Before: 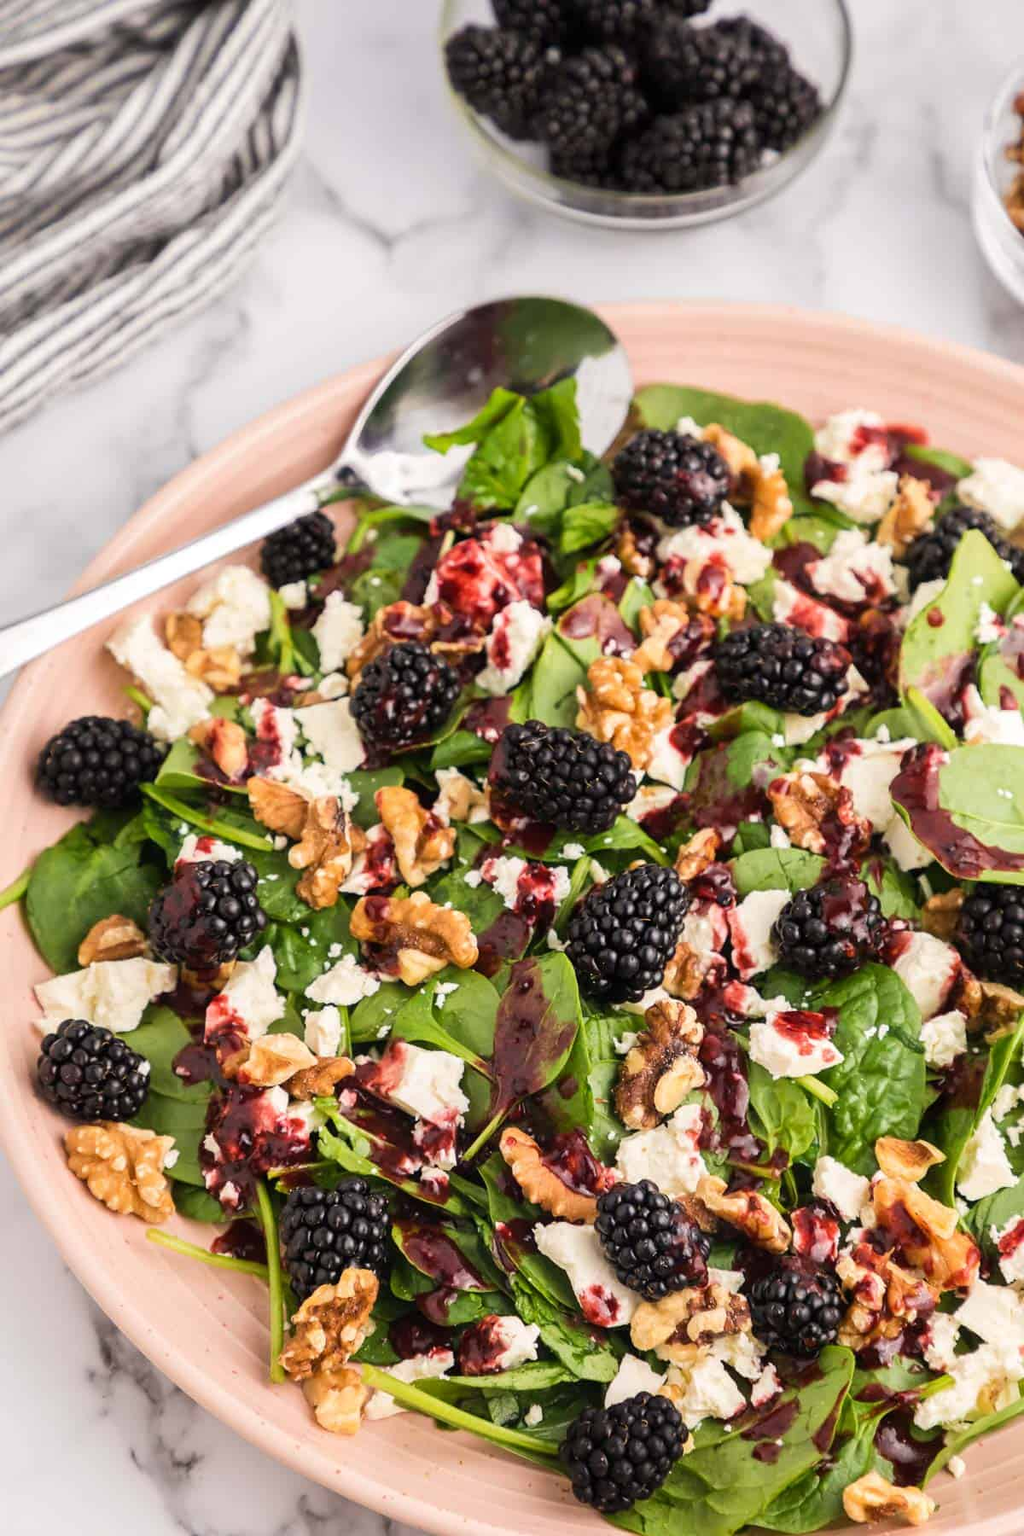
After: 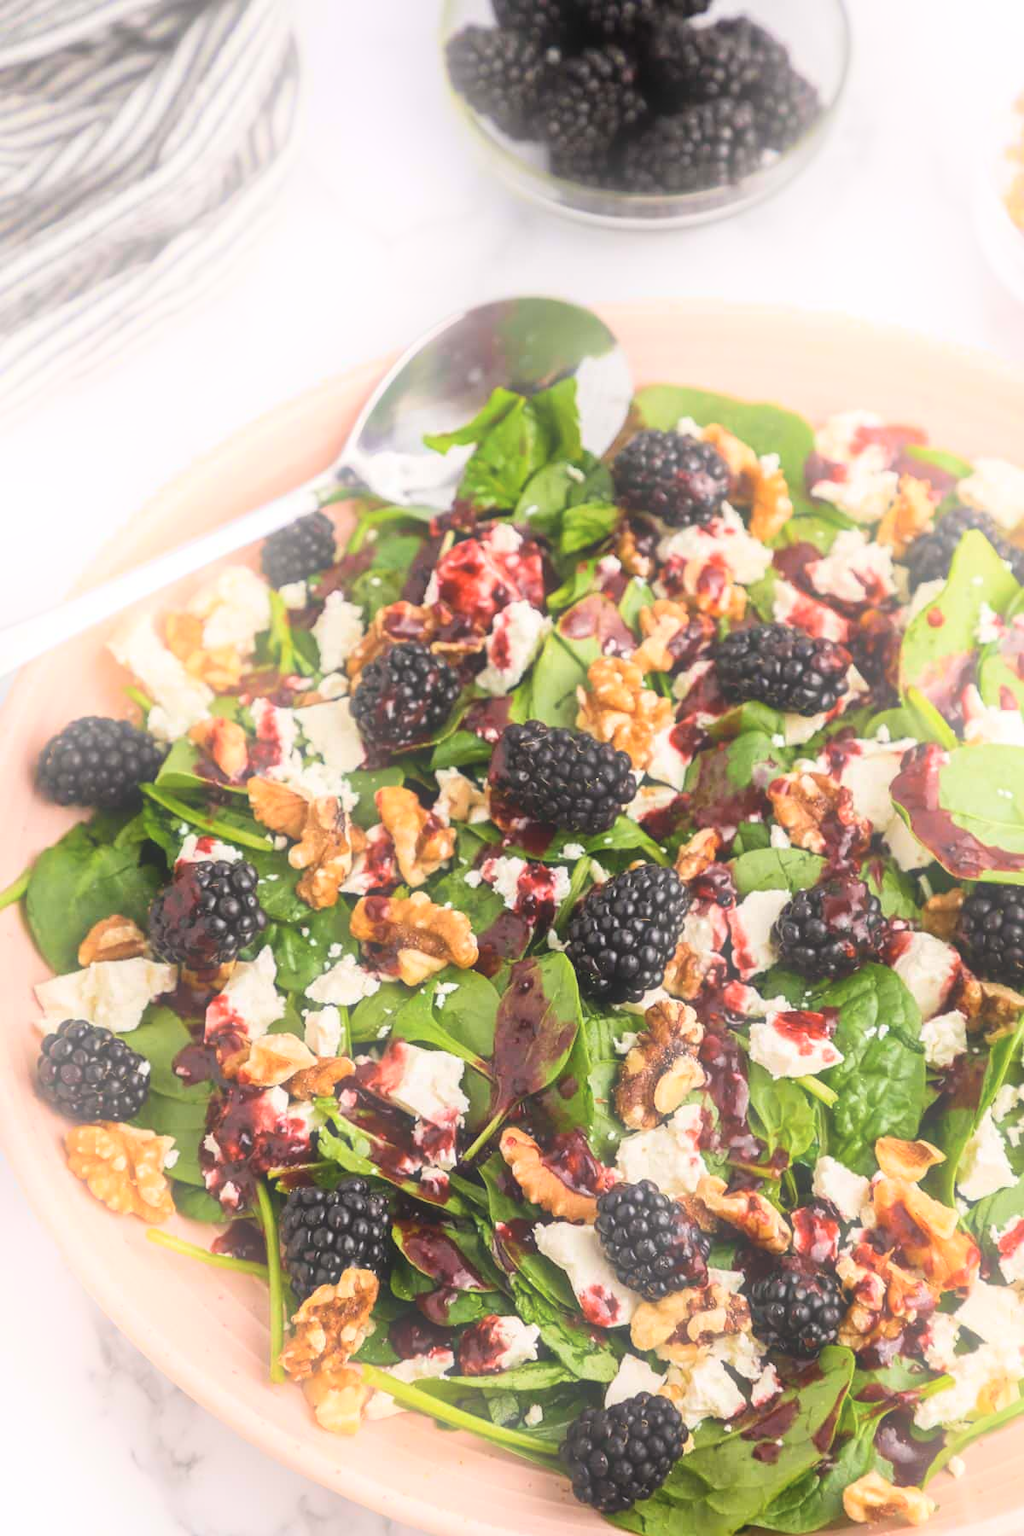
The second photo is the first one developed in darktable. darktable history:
bloom: on, module defaults
haze removal: strength -0.09, distance 0.358, compatibility mode true, adaptive false
